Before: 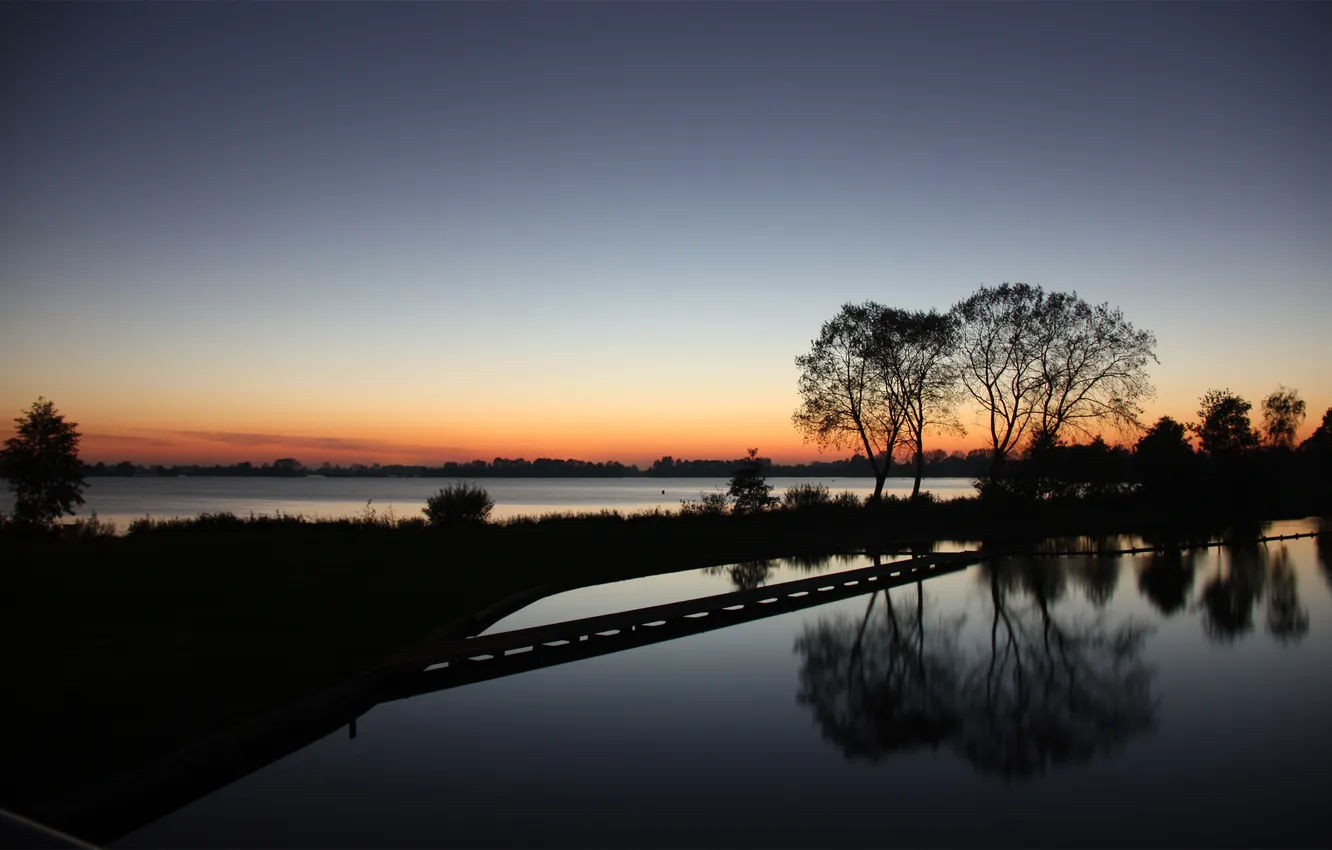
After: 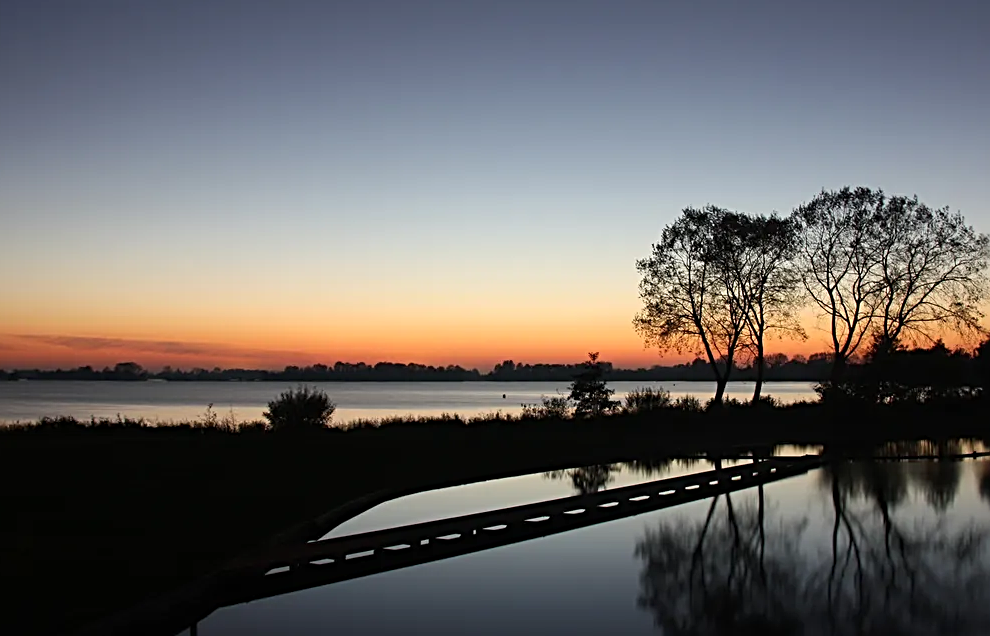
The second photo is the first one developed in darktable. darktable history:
crop and rotate: left 11.939%, top 11.353%, right 13.673%, bottom 13.711%
sharpen: radius 3.082
base curve: curves: ch0 [(0, 0) (0.283, 0.295) (1, 1)]
